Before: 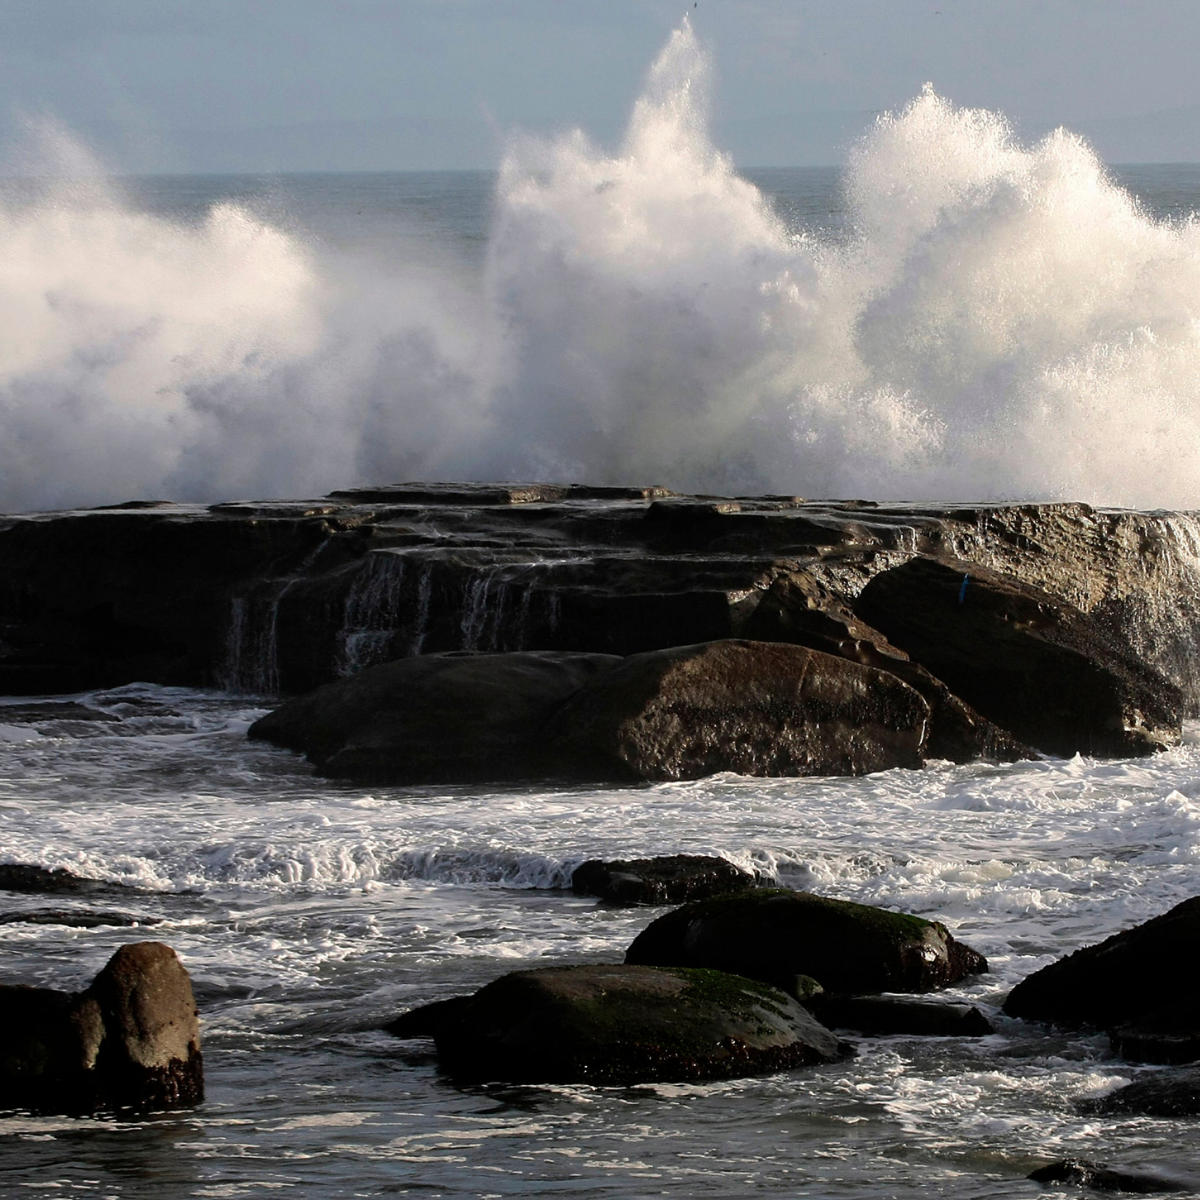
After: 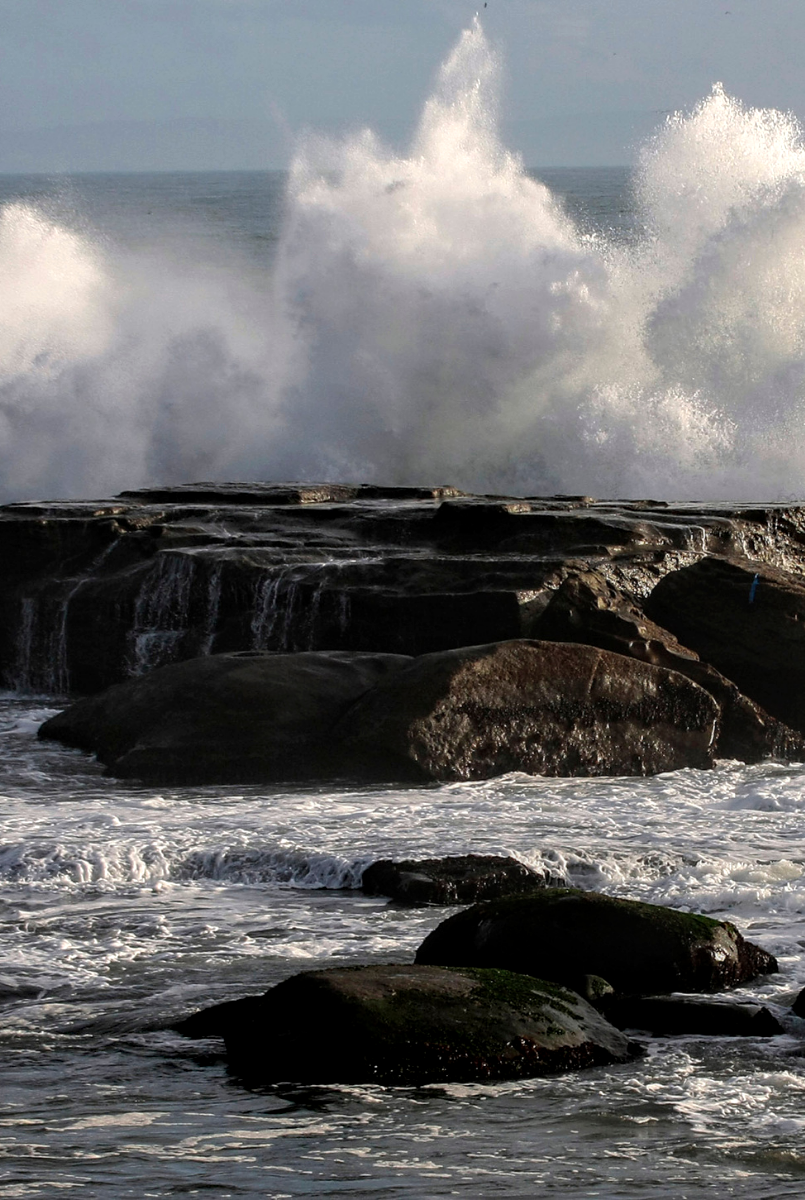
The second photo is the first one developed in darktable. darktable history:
crop and rotate: left 17.563%, right 15.278%
local contrast: on, module defaults
